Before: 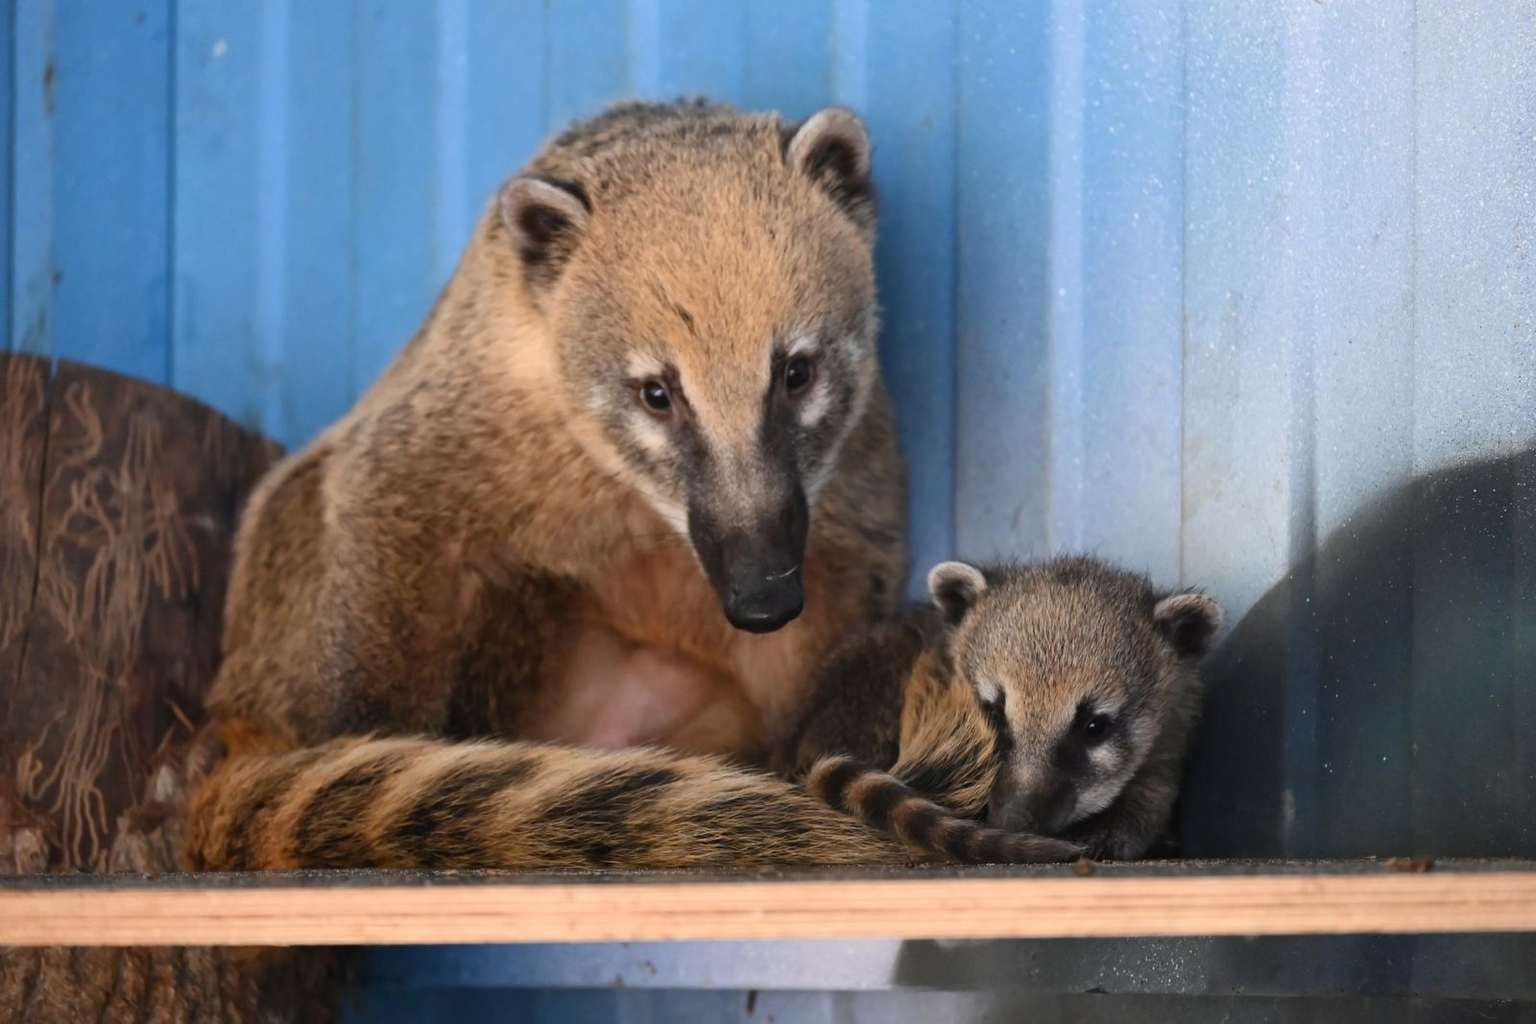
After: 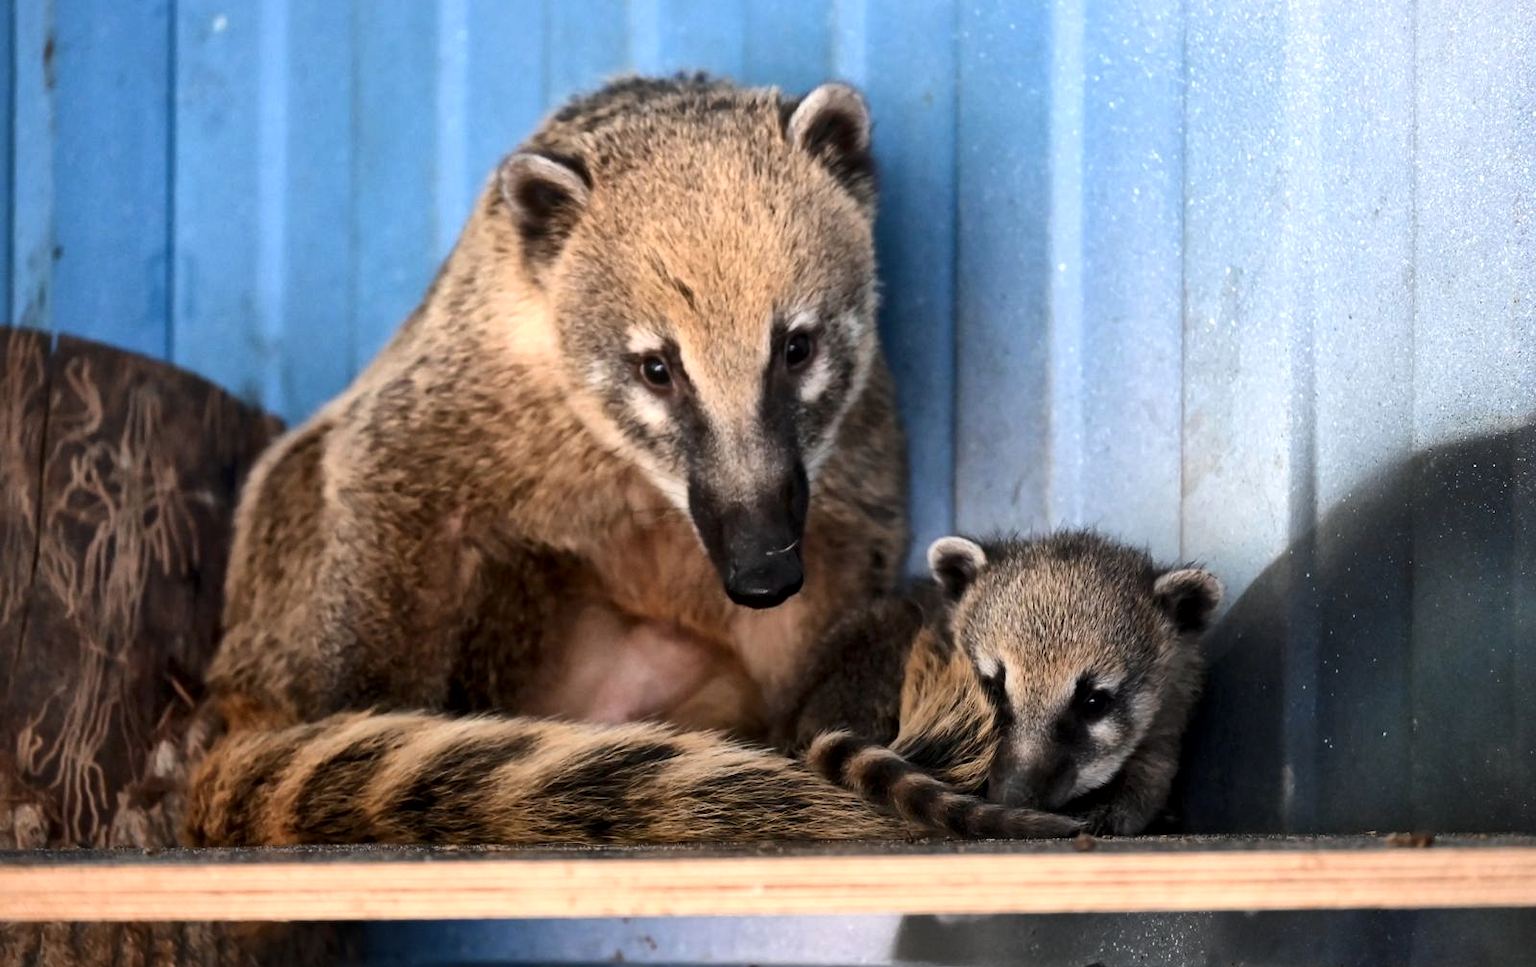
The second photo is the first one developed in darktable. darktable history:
local contrast: mode bilateral grid, contrast 20, coarseness 50, detail 161%, midtone range 0.2
tone equalizer: -8 EV -0.417 EV, -7 EV -0.389 EV, -6 EV -0.333 EV, -5 EV -0.222 EV, -3 EV 0.222 EV, -2 EV 0.333 EV, -1 EV 0.389 EV, +0 EV 0.417 EV, edges refinement/feathering 500, mask exposure compensation -1.57 EV, preserve details no
color balance: output saturation 98.5%
crop and rotate: top 2.479%, bottom 3.018%
